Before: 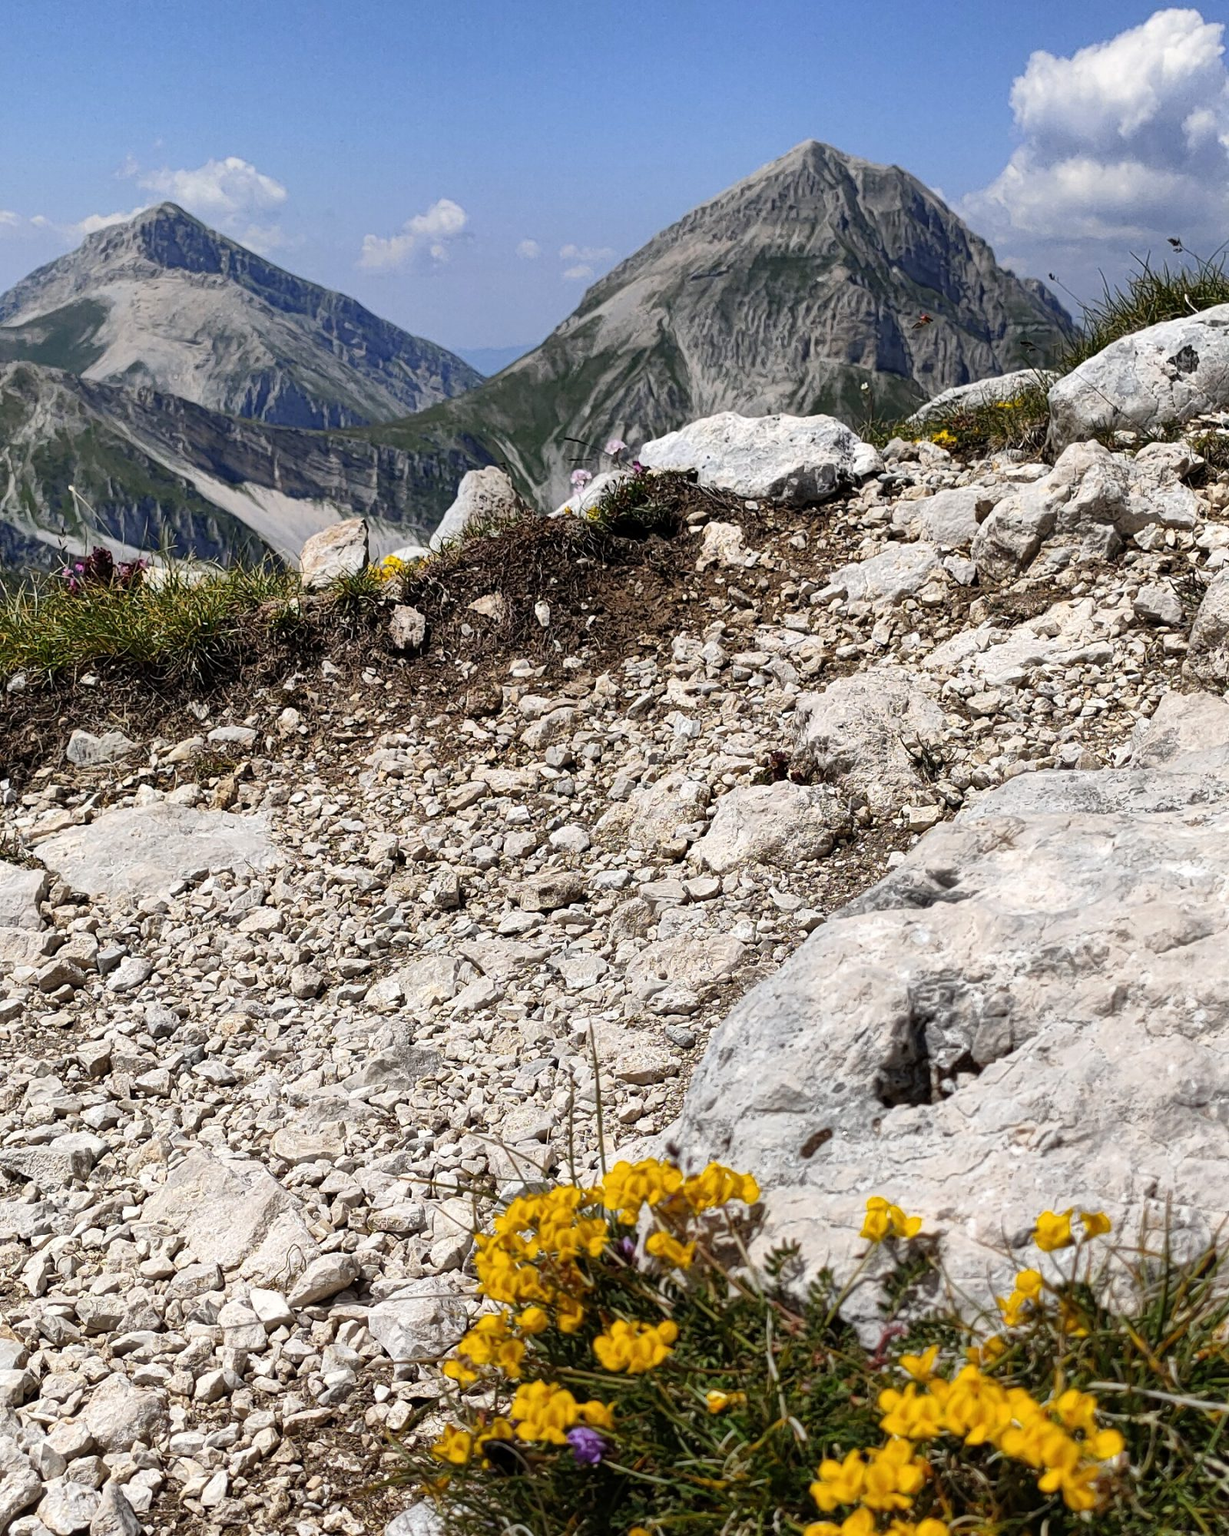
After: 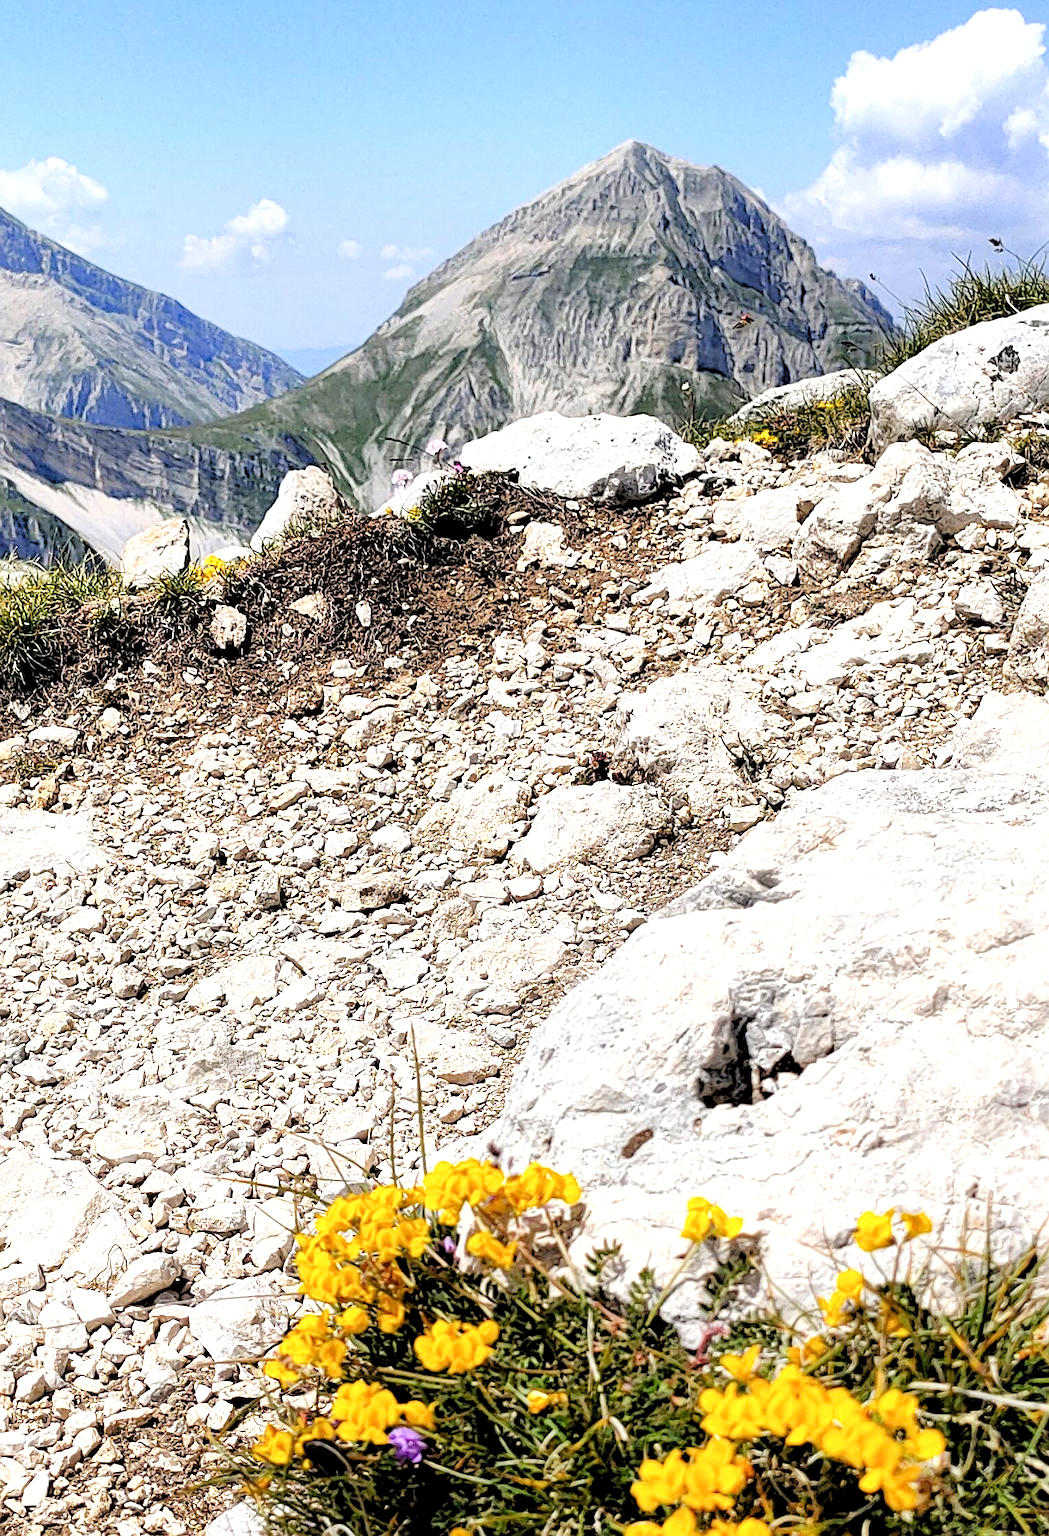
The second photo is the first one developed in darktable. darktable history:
levels: white 90.71%, levels [0.072, 0.414, 0.976]
crop and rotate: left 14.617%
tone equalizer: -8 EV -0.751 EV, -7 EV -0.732 EV, -6 EV -0.587 EV, -5 EV -0.413 EV, -3 EV 0.395 EV, -2 EV 0.6 EV, -1 EV 0.697 EV, +0 EV 0.724 EV
sharpen: on, module defaults
color correction: highlights b* -0.05, saturation 0.976
